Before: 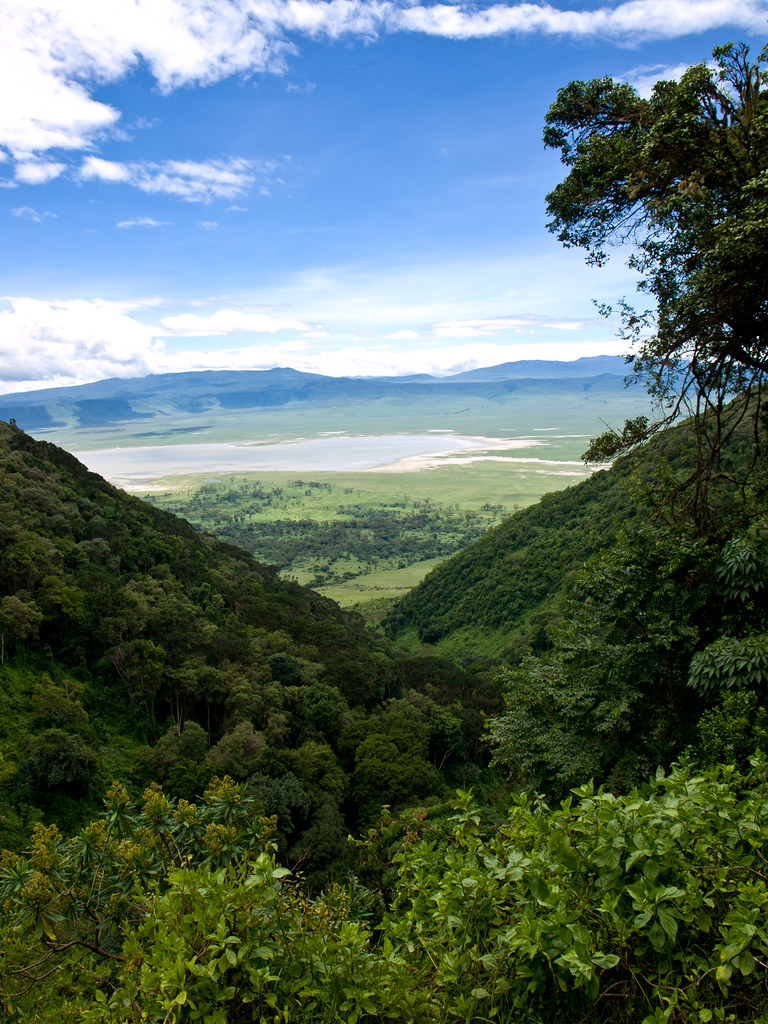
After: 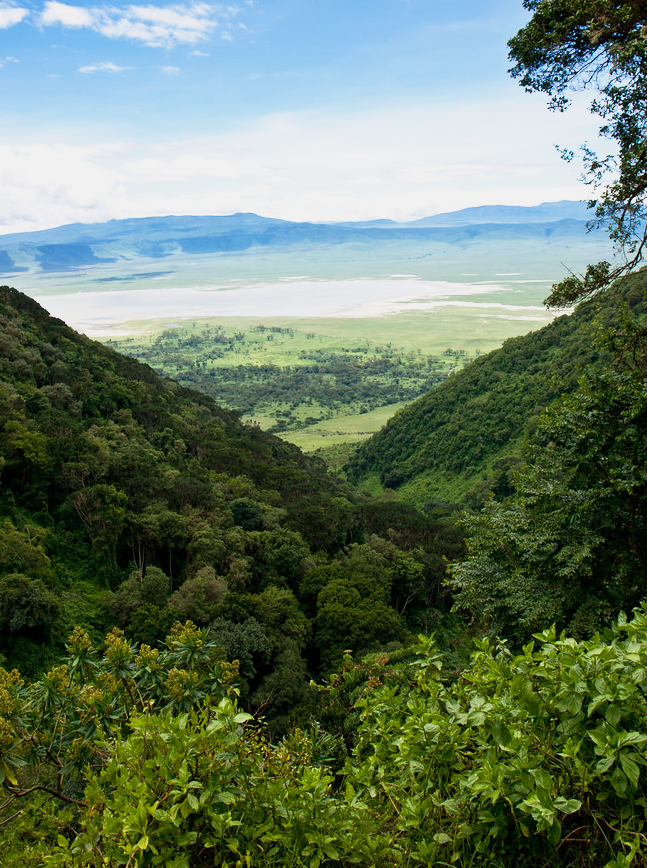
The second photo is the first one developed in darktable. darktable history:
crop and rotate: left 4.979%, top 15.234%, right 10.703%
base curve: curves: ch0 [(0, 0) (0.088, 0.125) (0.176, 0.251) (0.354, 0.501) (0.613, 0.749) (1, 0.877)], preserve colors none
